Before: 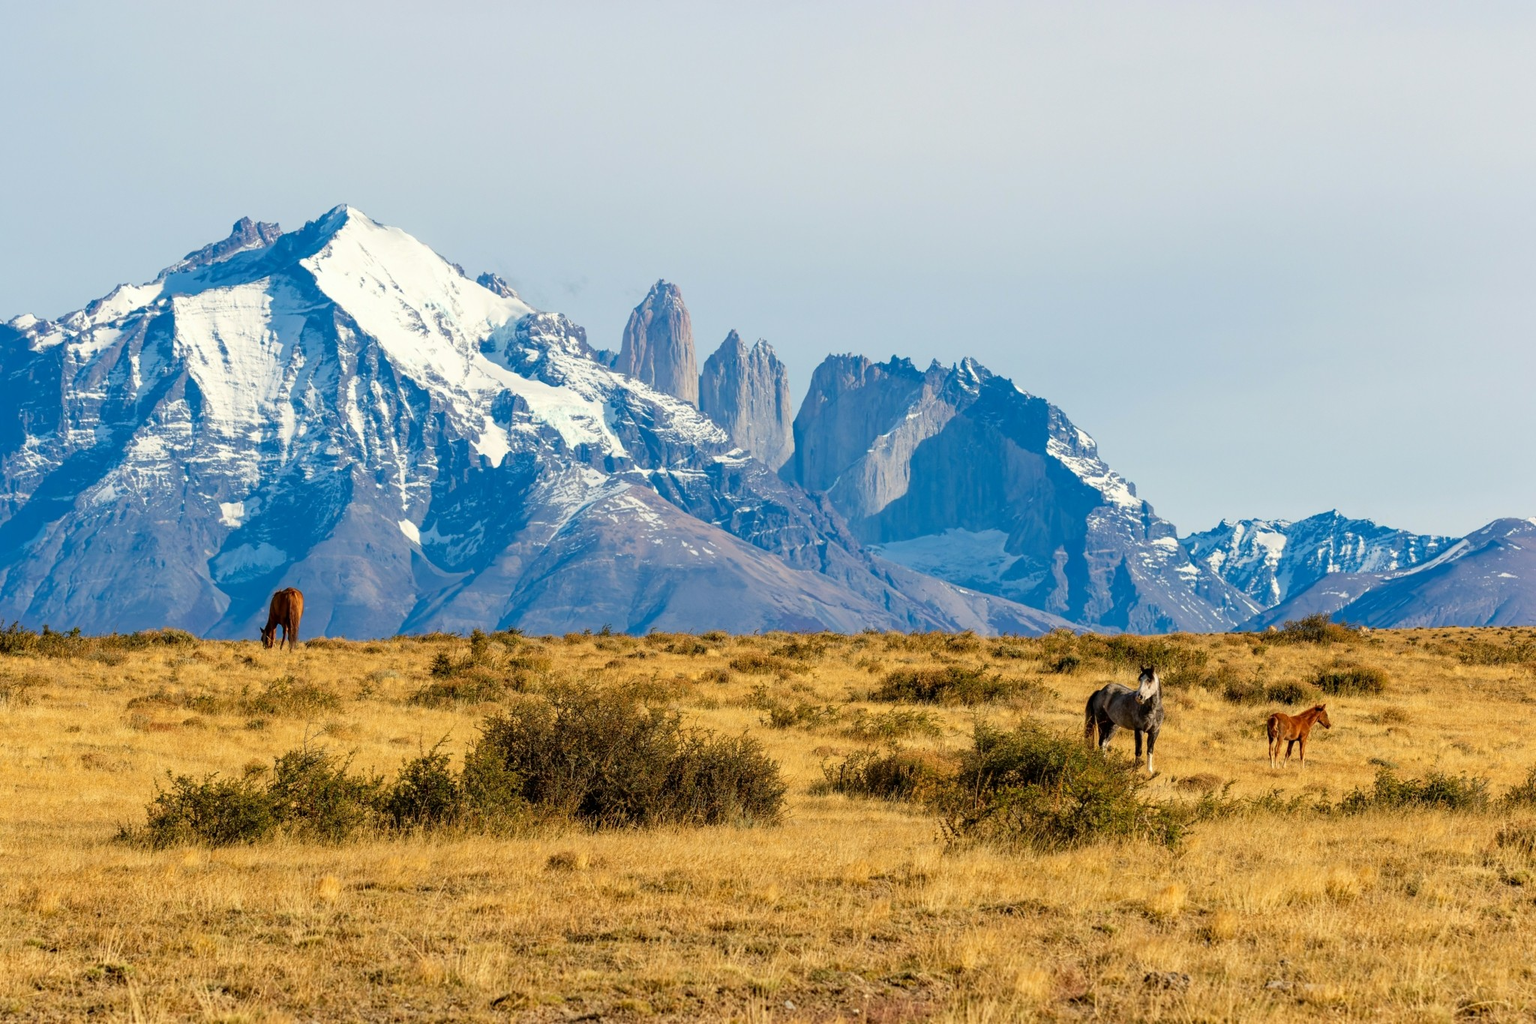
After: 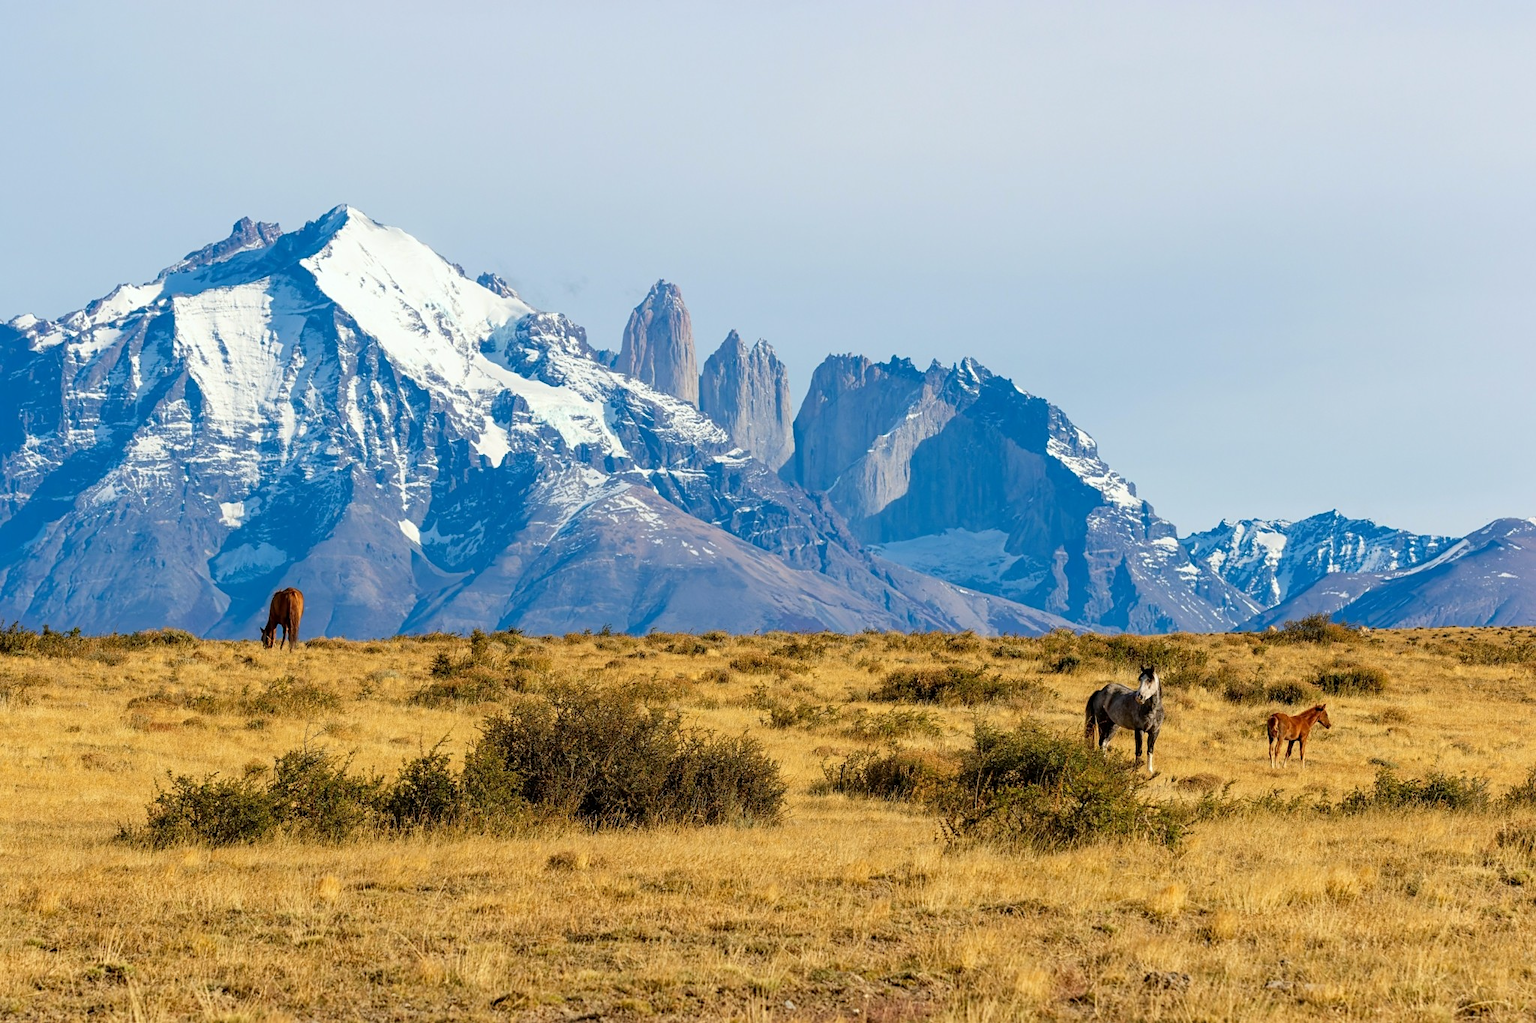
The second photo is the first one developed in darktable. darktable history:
white balance: red 0.98, blue 1.034
sharpen: amount 0.2
